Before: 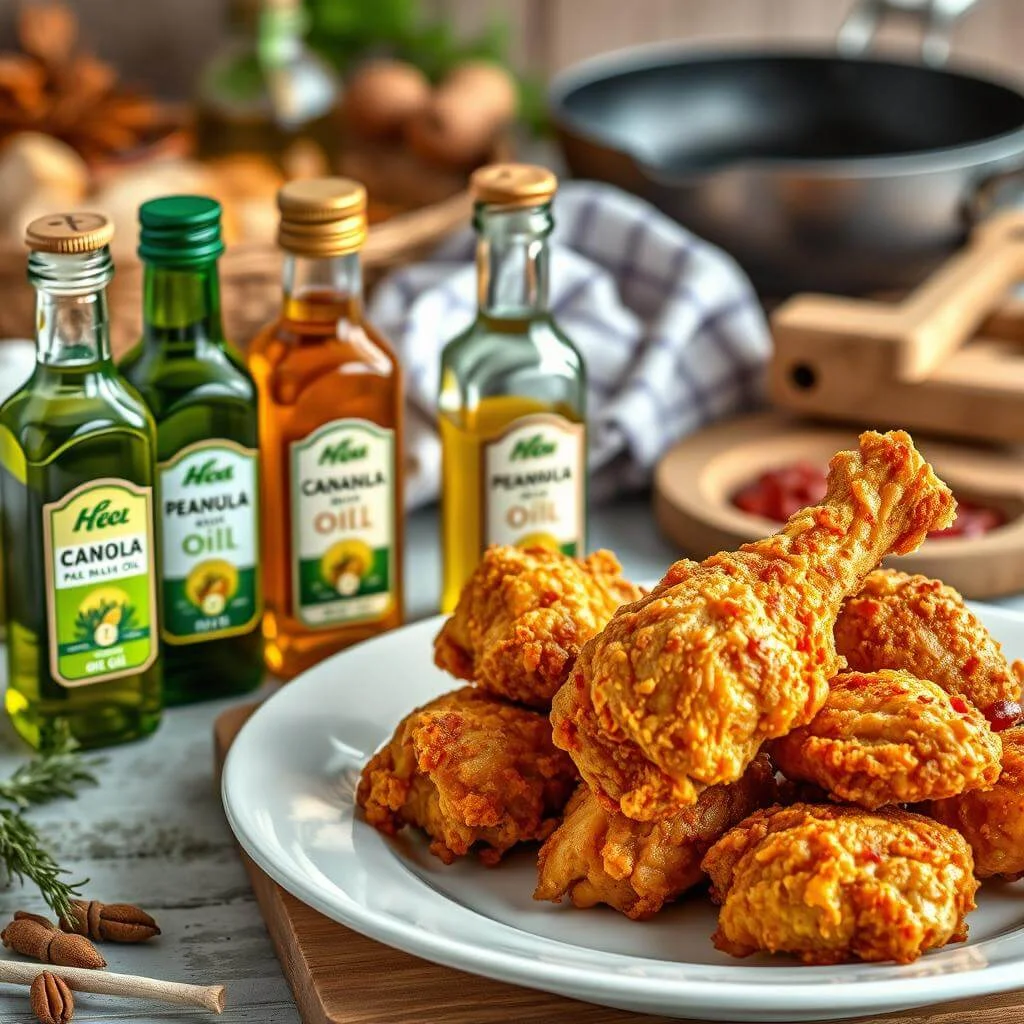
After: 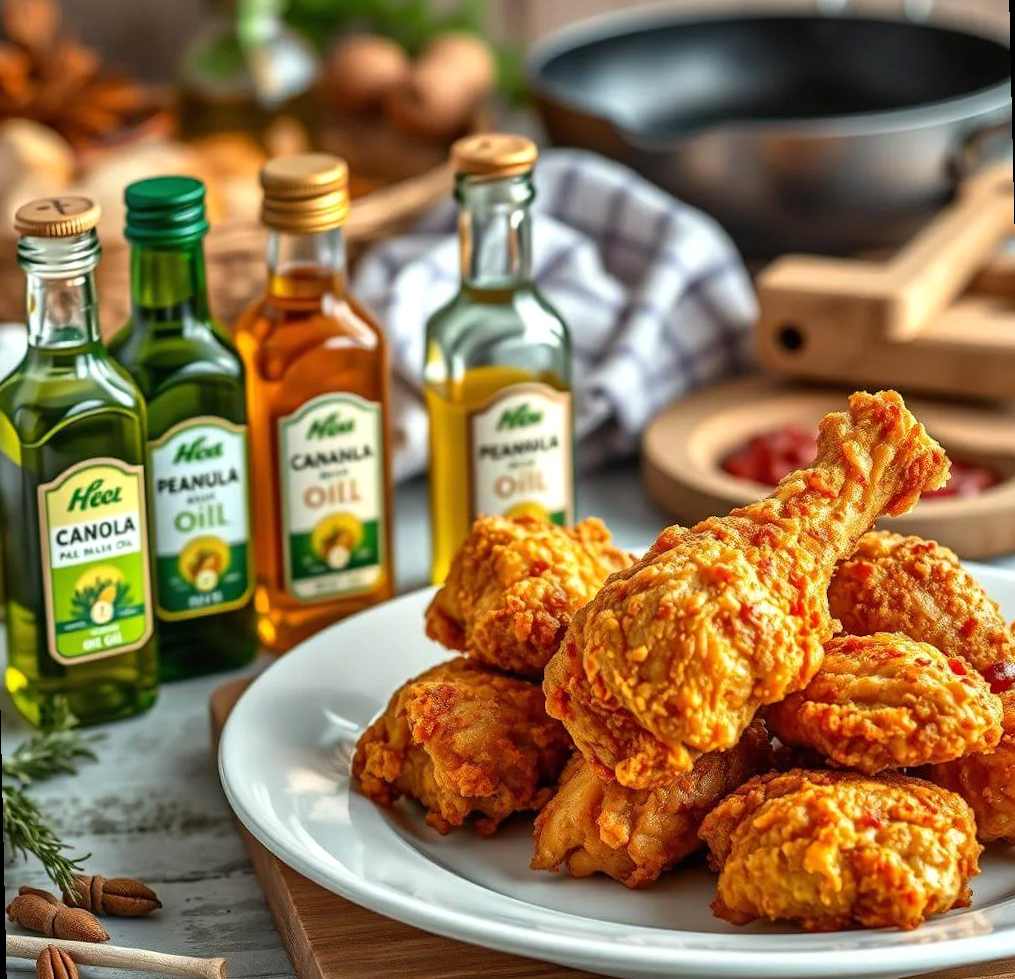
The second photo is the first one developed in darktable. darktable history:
levels: levels [0, 0.492, 0.984]
rotate and perspective: rotation -1.32°, lens shift (horizontal) -0.031, crop left 0.015, crop right 0.985, crop top 0.047, crop bottom 0.982
